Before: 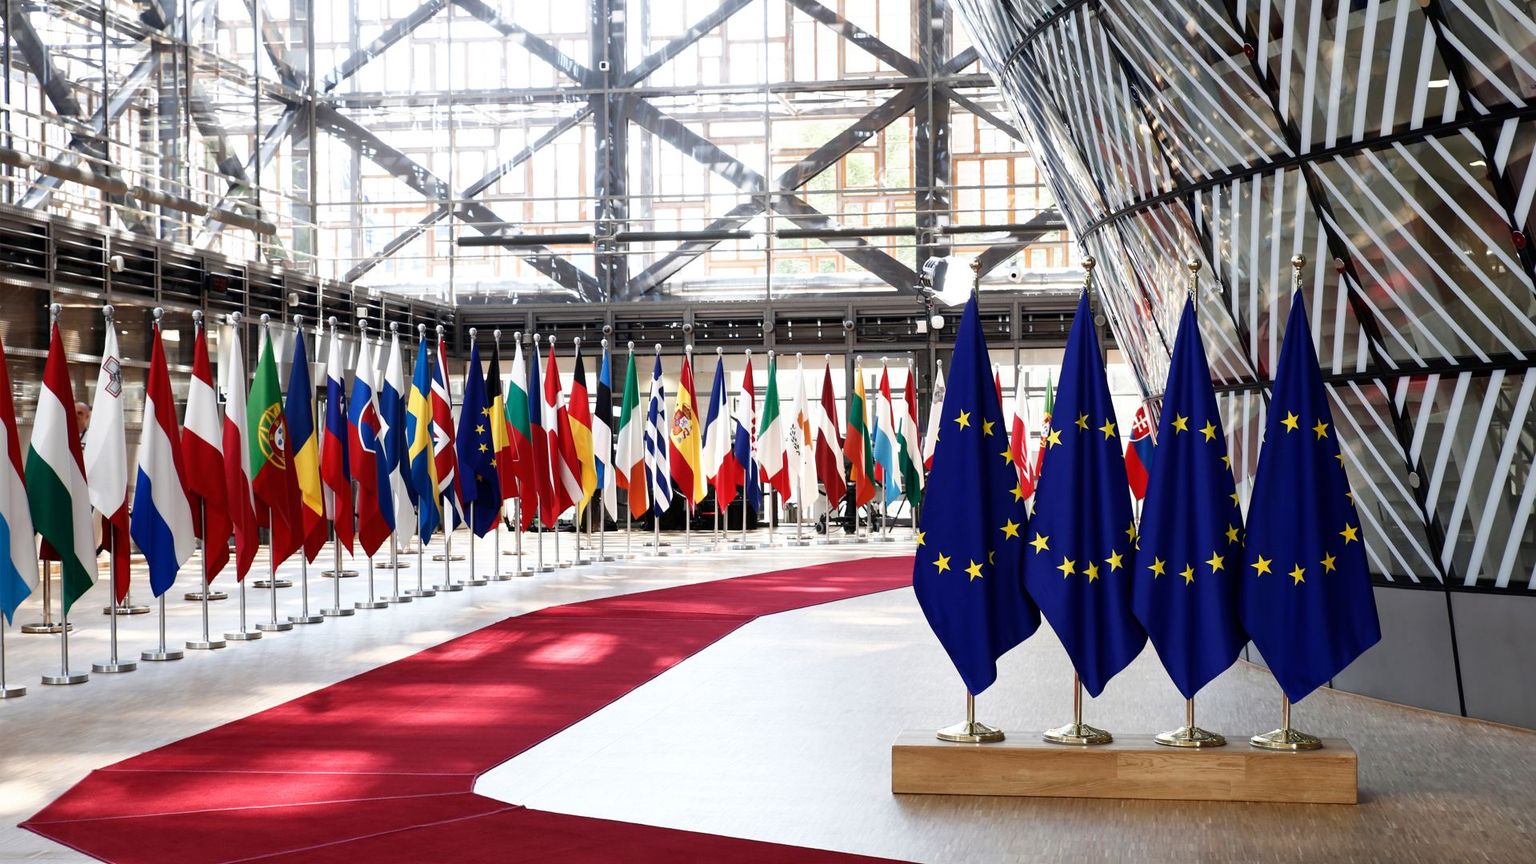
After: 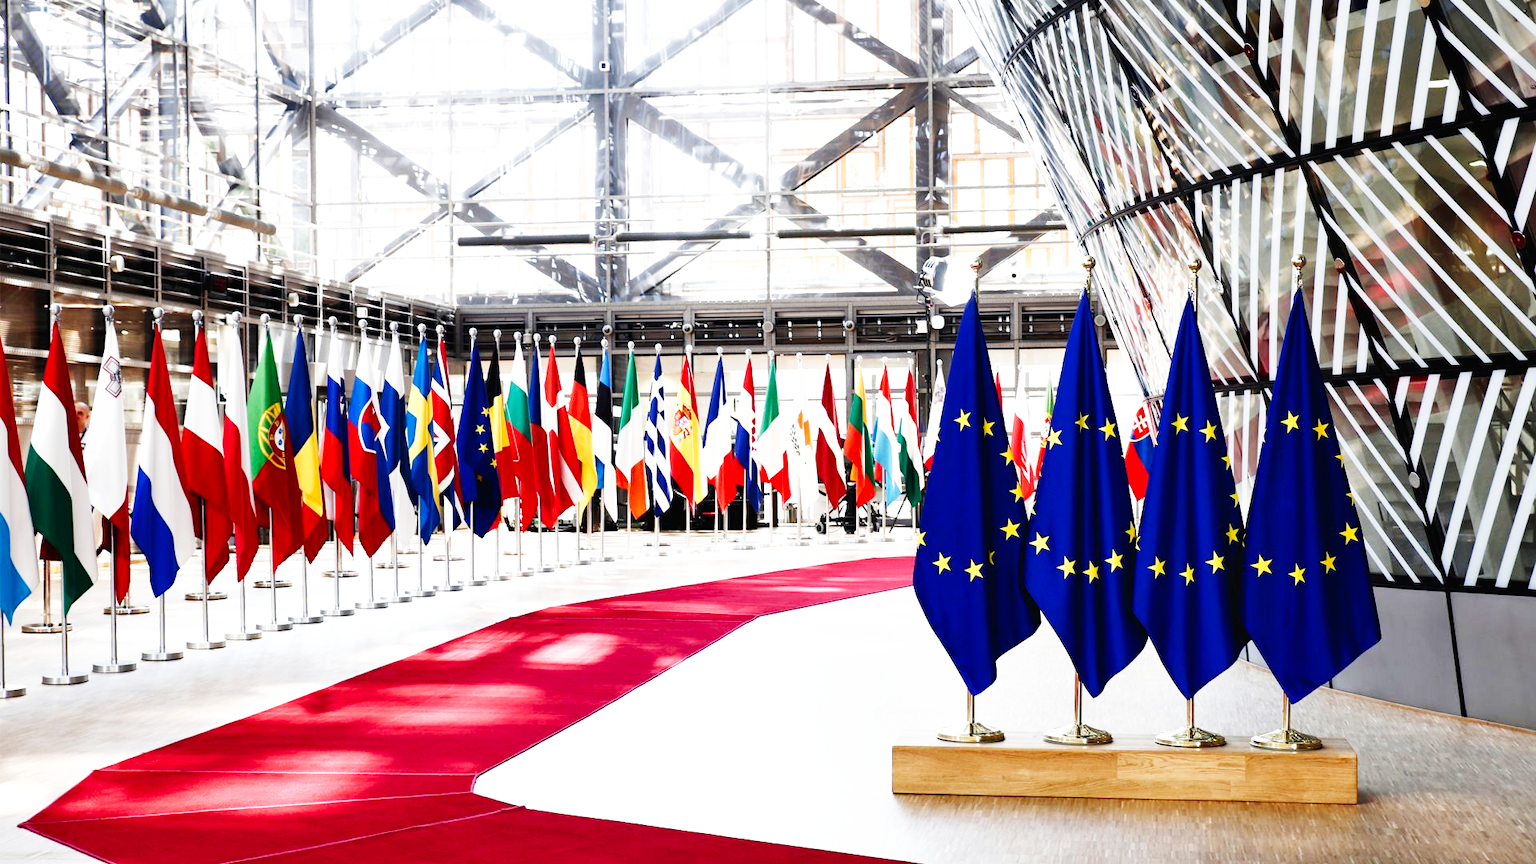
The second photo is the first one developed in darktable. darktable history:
shadows and highlights: shadows 29.32, highlights -29.32, low approximation 0.01, soften with gaussian
base curve: curves: ch0 [(0, 0.003) (0.001, 0.002) (0.006, 0.004) (0.02, 0.022) (0.048, 0.086) (0.094, 0.234) (0.162, 0.431) (0.258, 0.629) (0.385, 0.8) (0.548, 0.918) (0.751, 0.988) (1, 1)], preserve colors none
